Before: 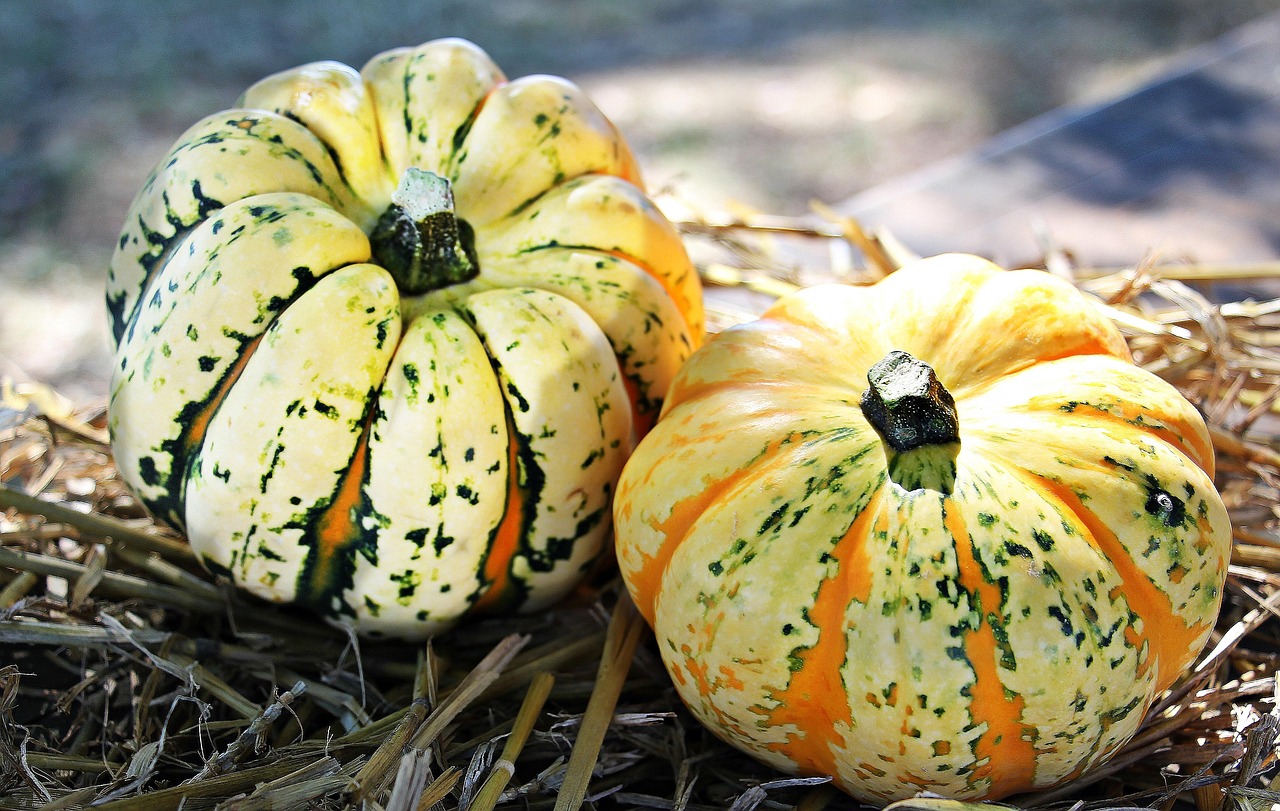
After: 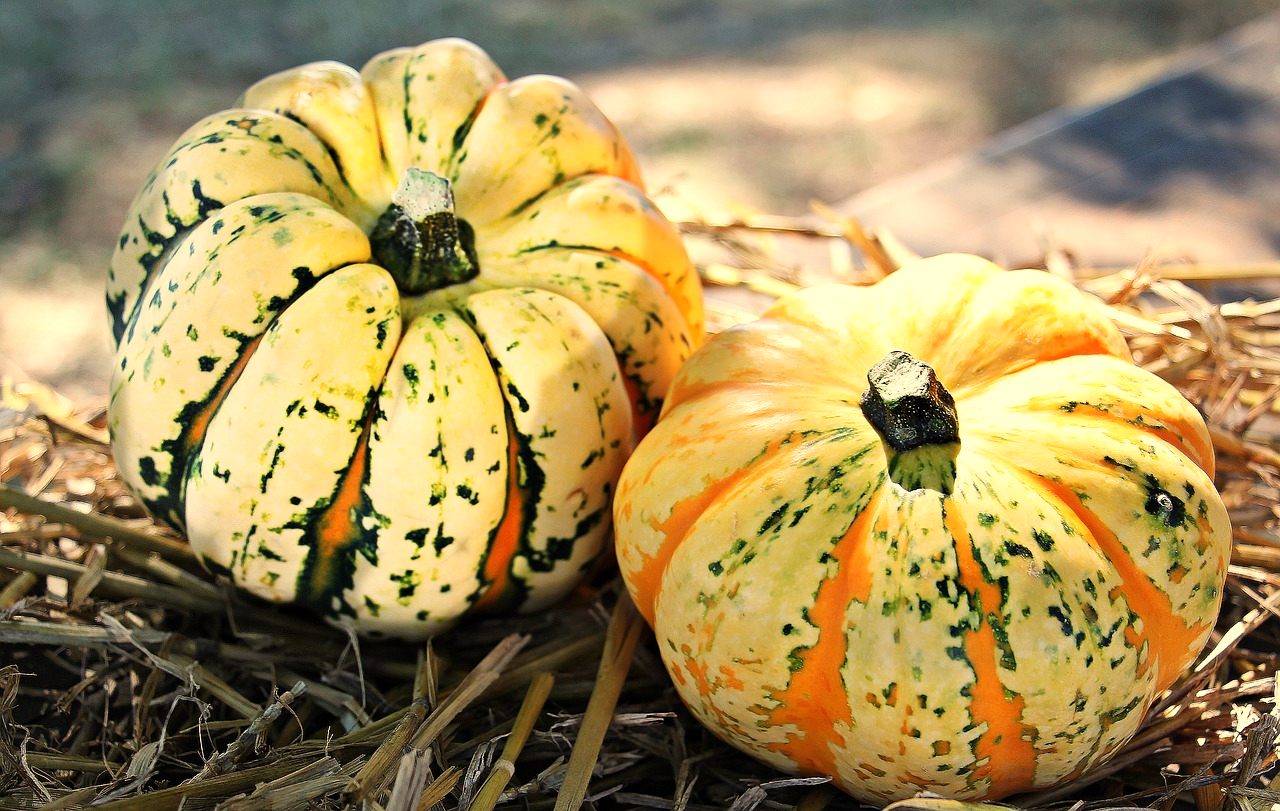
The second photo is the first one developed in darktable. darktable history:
white balance: red 1.123, blue 0.83
exposure: exposure 0.02 EV, compensate highlight preservation false
